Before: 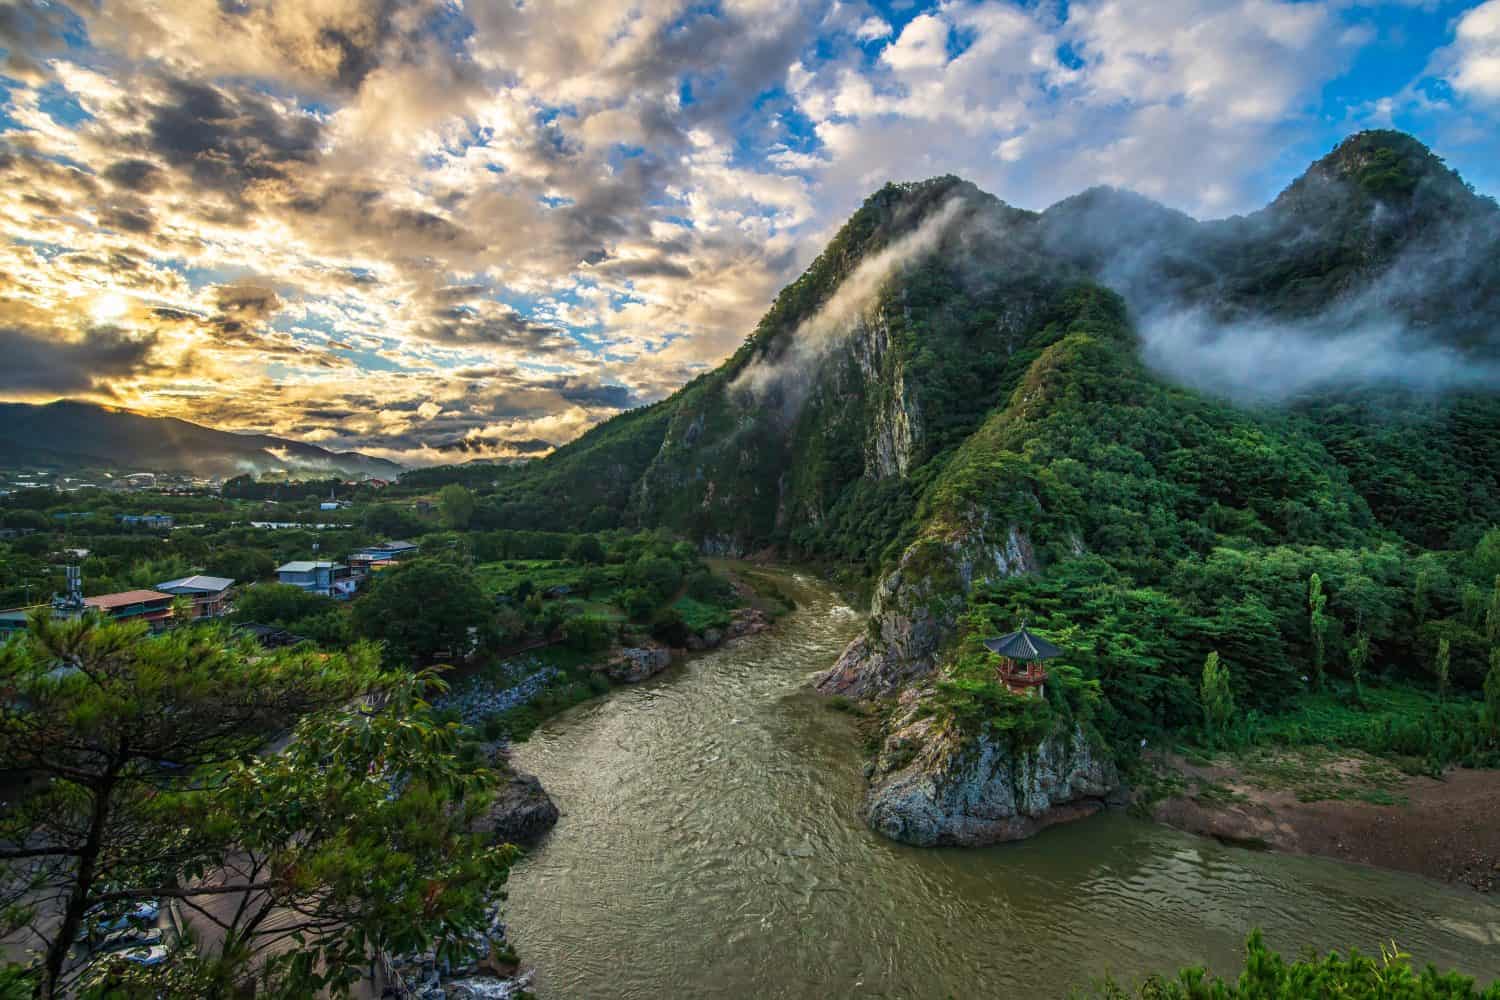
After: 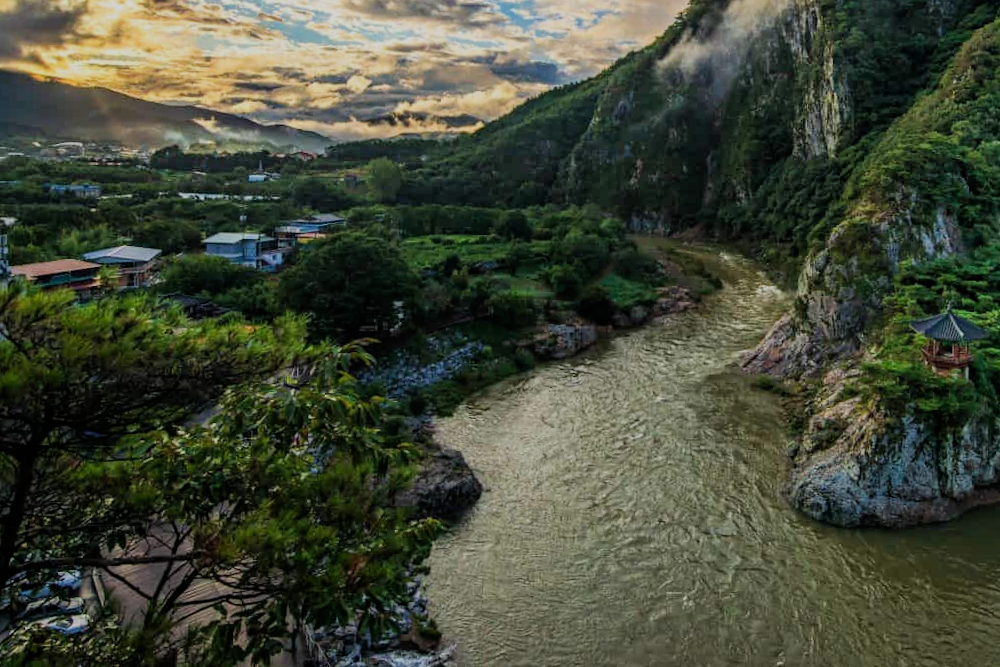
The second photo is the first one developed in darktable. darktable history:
rgb levels: preserve colors max RGB
filmic rgb: black relative exposure -7.65 EV, white relative exposure 4.56 EV, hardness 3.61
crop and rotate: angle -0.82°, left 3.85%, top 31.828%, right 27.992%
